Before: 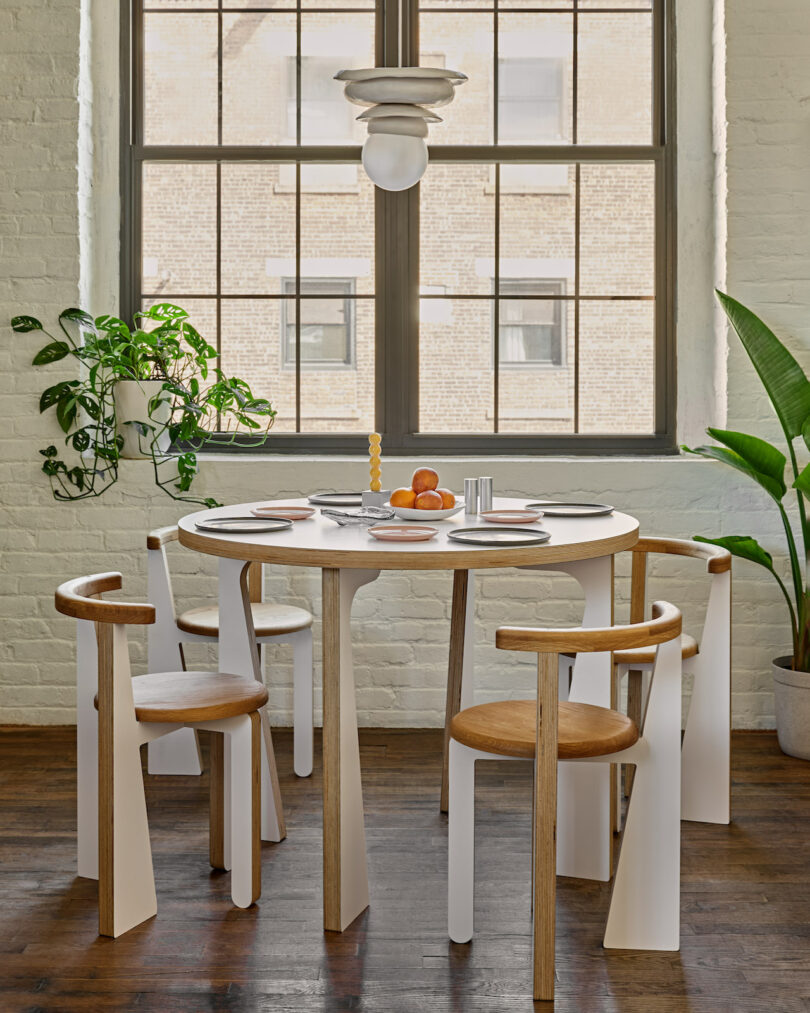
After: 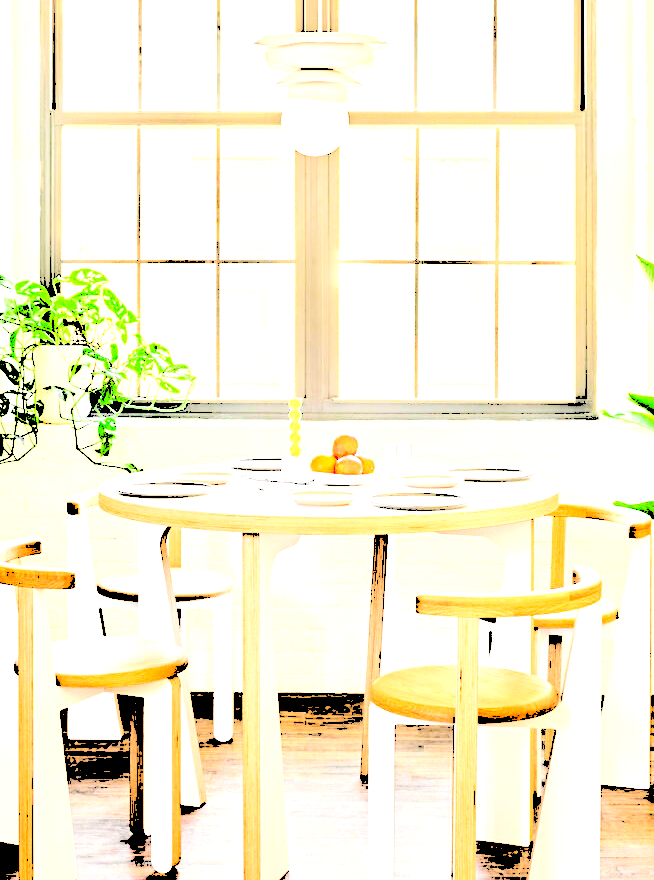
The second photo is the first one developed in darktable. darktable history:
levels: levels [0.246, 0.256, 0.506]
tone equalizer: -8 EV -0.402 EV, -7 EV -0.423 EV, -6 EV -0.348 EV, -5 EV -0.235 EV, -3 EV 0.228 EV, -2 EV 0.362 EV, -1 EV 0.373 EV, +0 EV 0.431 EV, luminance estimator HSV value / RGB max
crop: left 9.988%, top 3.532%, right 9.192%, bottom 9.523%
